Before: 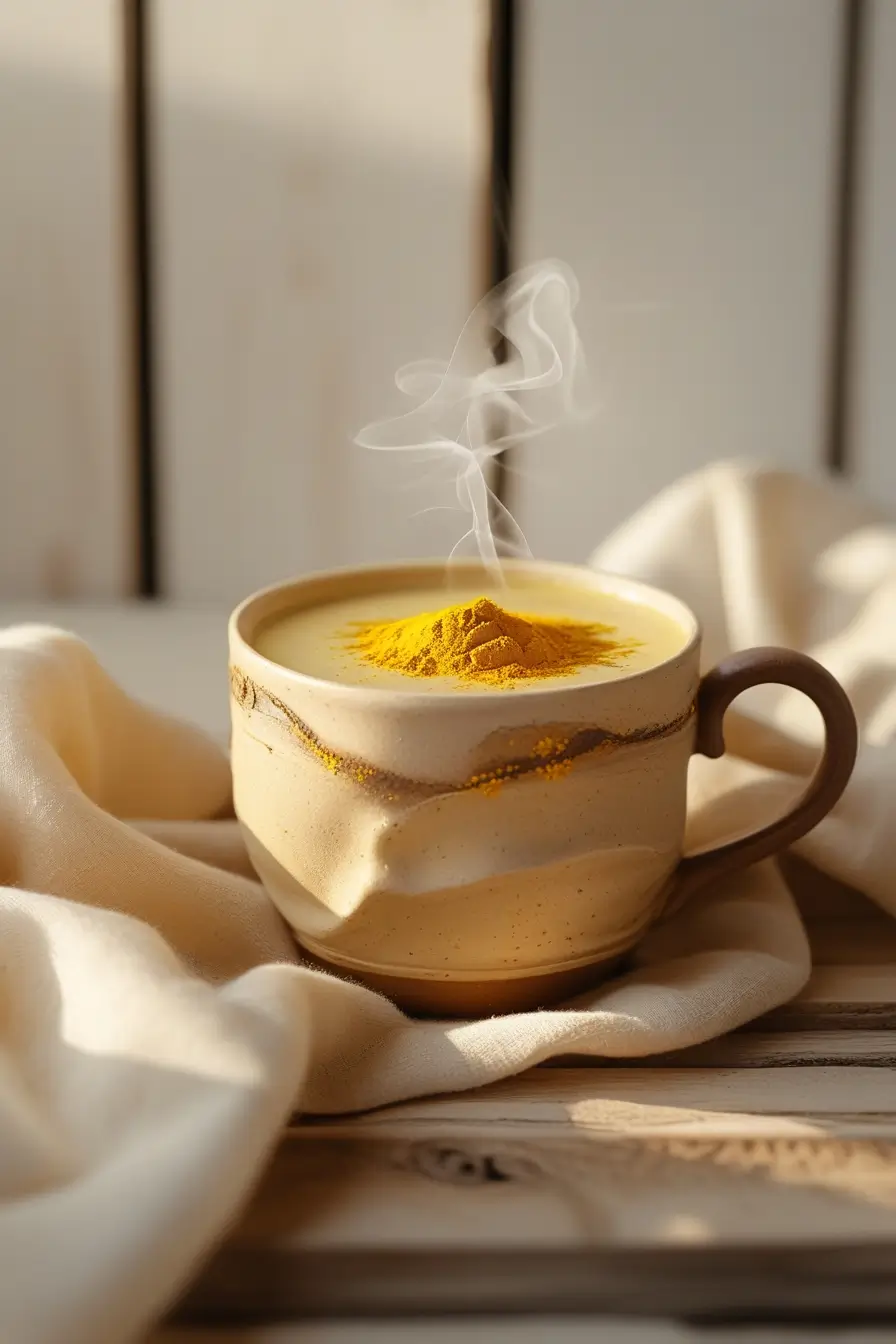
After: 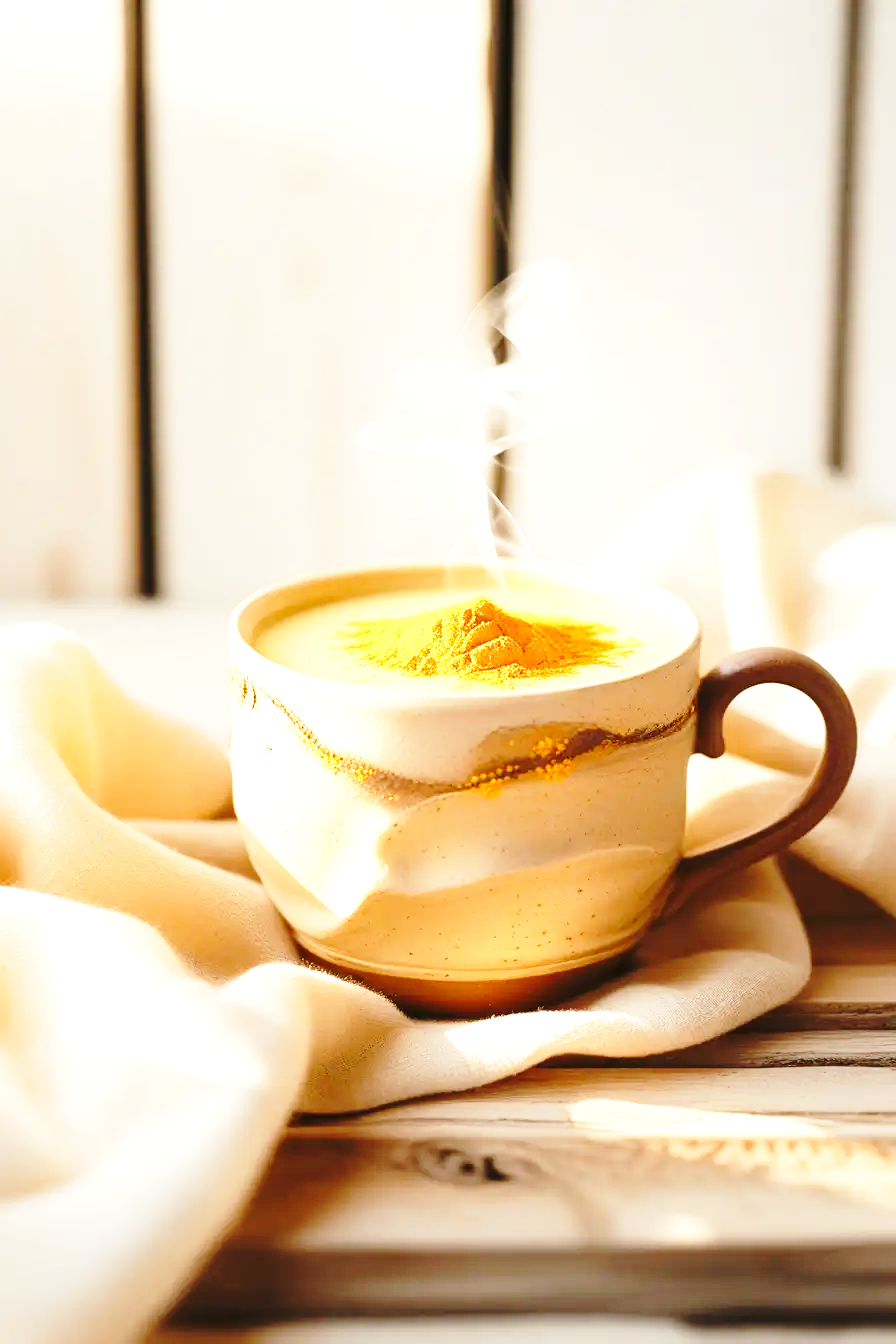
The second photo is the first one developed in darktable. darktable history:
white balance: emerald 1
base curve: curves: ch0 [(0, 0) (0.036, 0.037) (0.121, 0.228) (0.46, 0.76) (0.859, 0.983) (1, 1)], preserve colors none
exposure: black level correction 0, exposure 1.1 EV, compensate exposure bias true, compensate highlight preservation false
